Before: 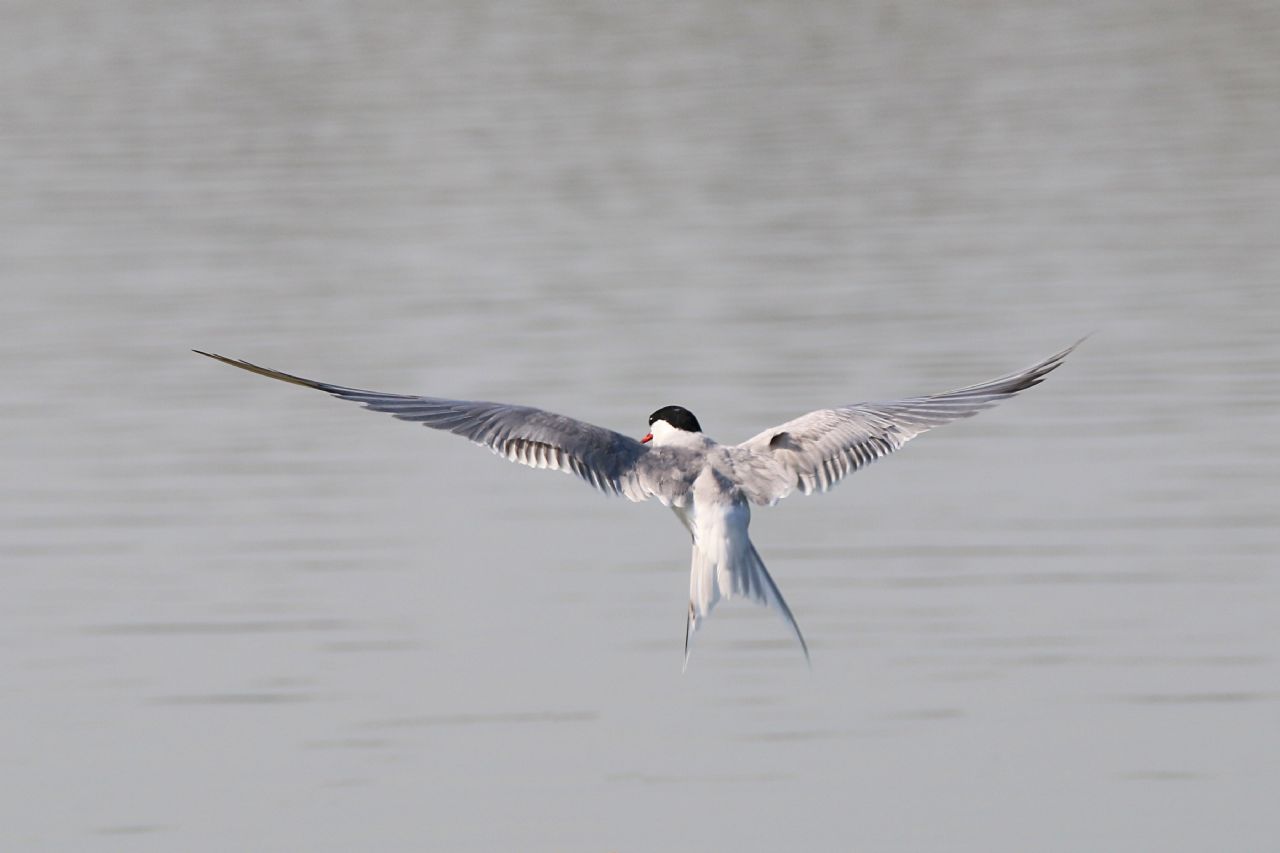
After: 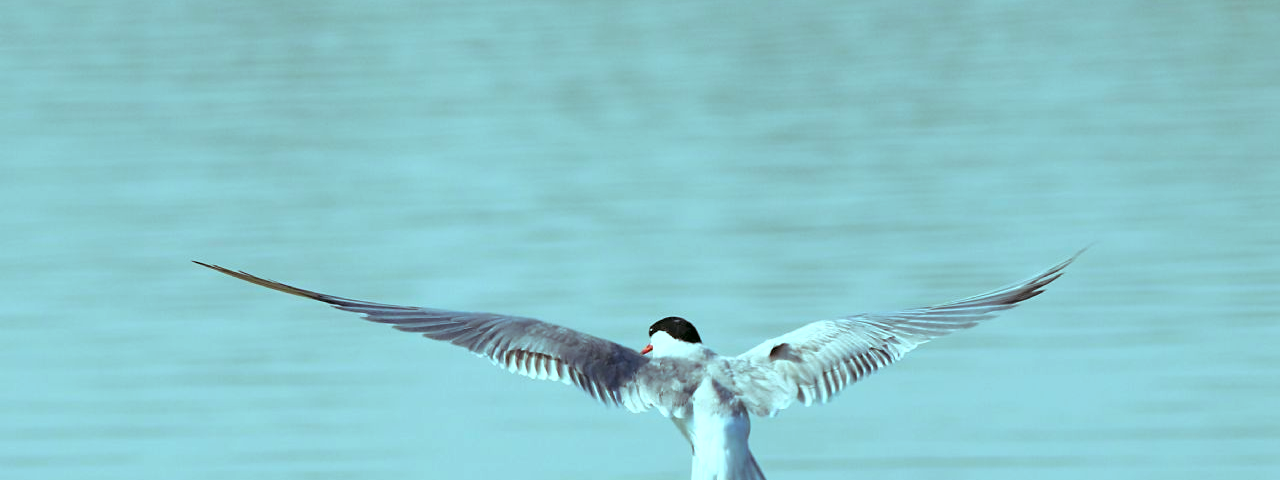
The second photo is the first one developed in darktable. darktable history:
exposure: exposure 0.609 EV, compensate highlight preservation false
color balance rgb: shadows lift › luminance 0.387%, shadows lift › chroma 6.91%, shadows lift › hue 297.93°, highlights gain › luminance -32.927%, highlights gain › chroma 5.78%, highlights gain › hue 219.69°, perceptual saturation grading › global saturation 0.779%
color correction: highlights a* 4.4, highlights b* 4.92, shadows a* -7.08, shadows b* 4.85
crop and rotate: top 10.576%, bottom 33.115%
levels: levels [0.062, 0.494, 0.925]
